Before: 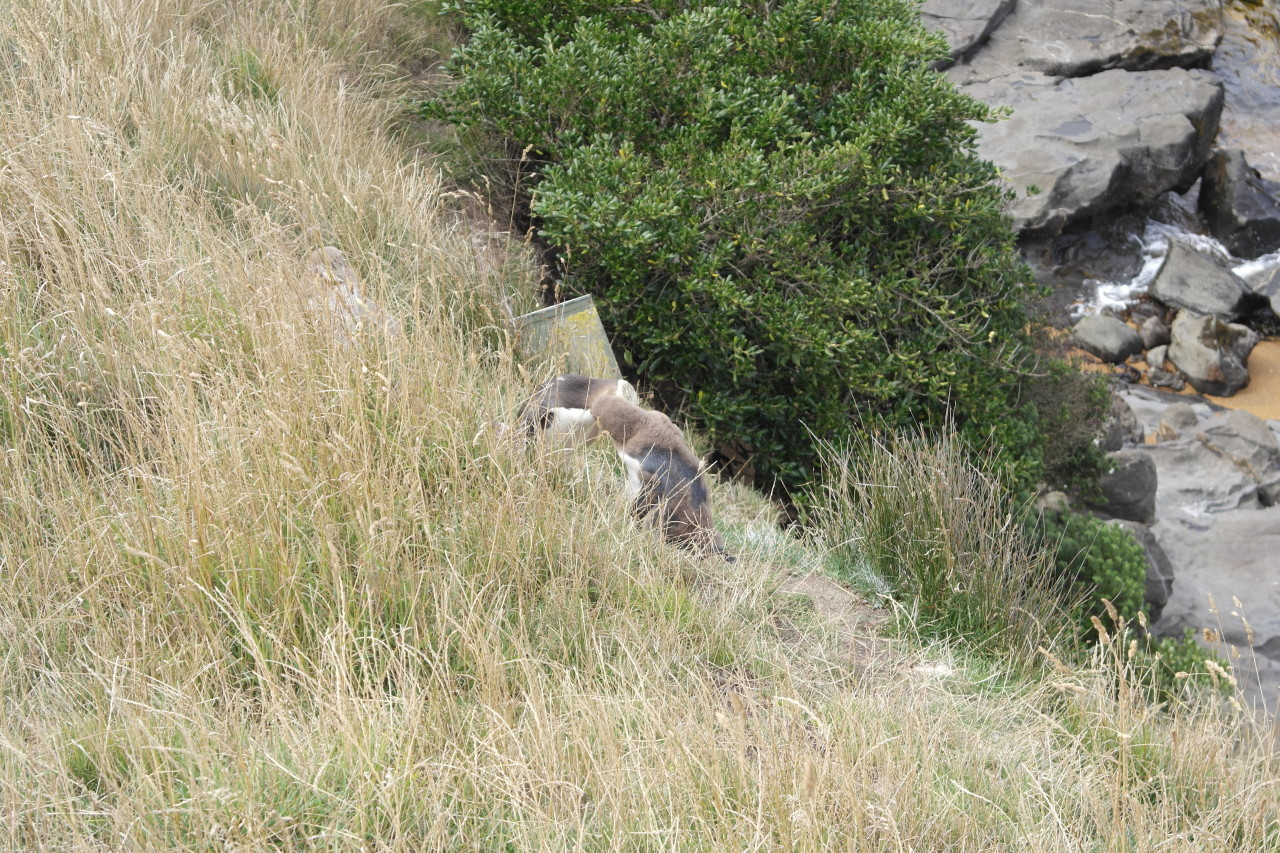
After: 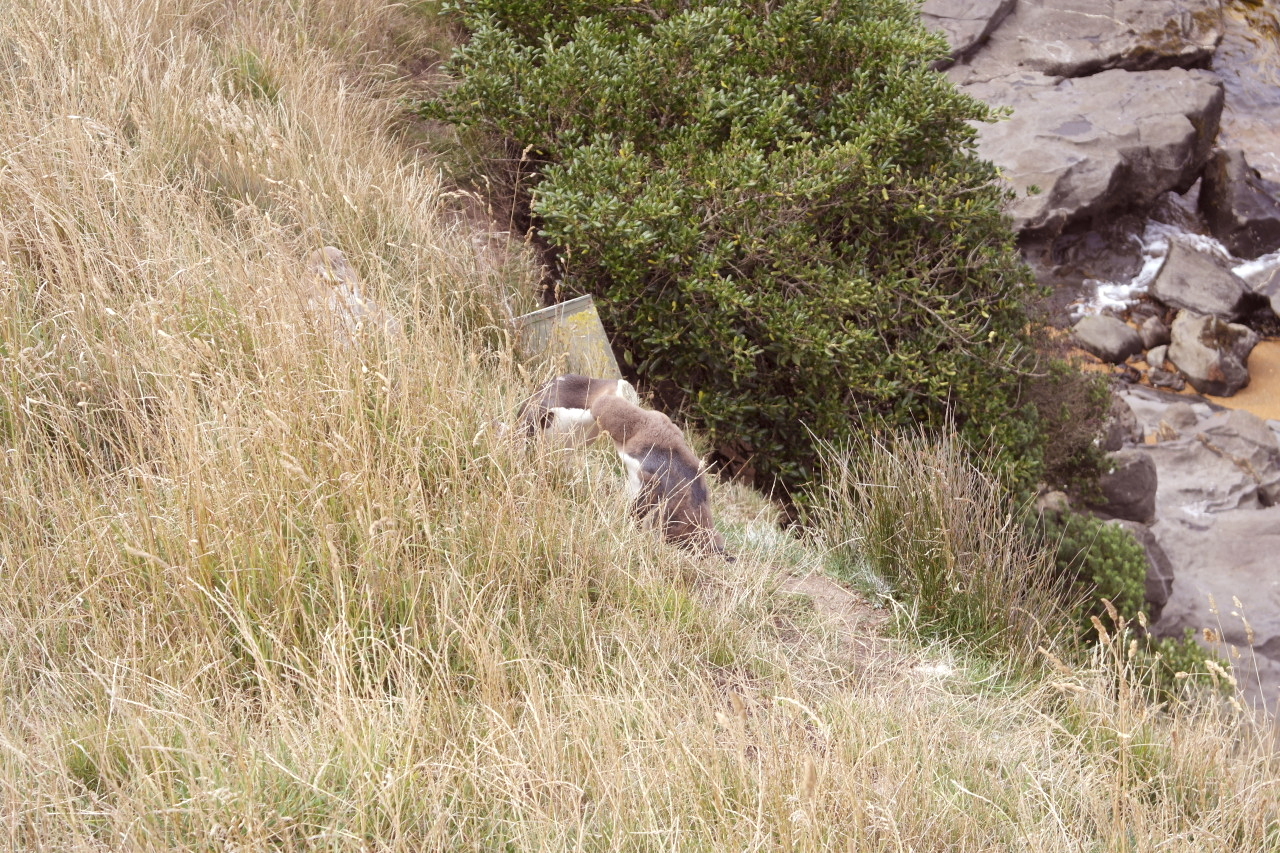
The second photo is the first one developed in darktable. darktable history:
local contrast: mode bilateral grid, contrast 20, coarseness 50, detail 120%, midtone range 0.2
rgb levels: mode RGB, independent channels, levels [[0, 0.474, 1], [0, 0.5, 1], [0, 0.5, 1]]
